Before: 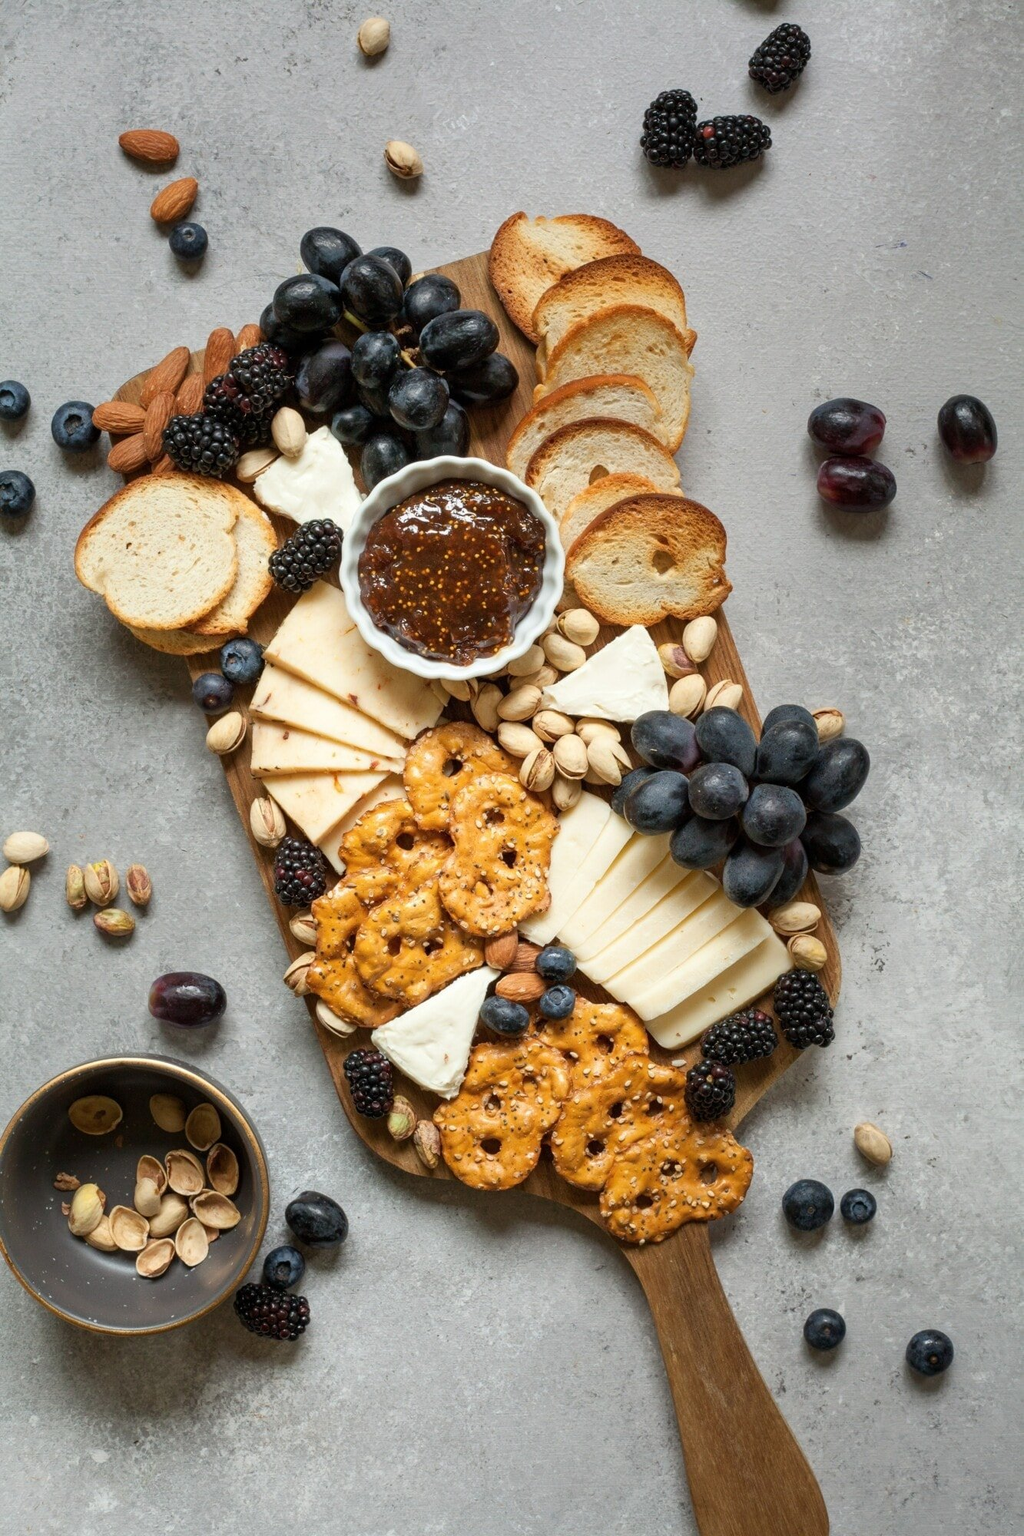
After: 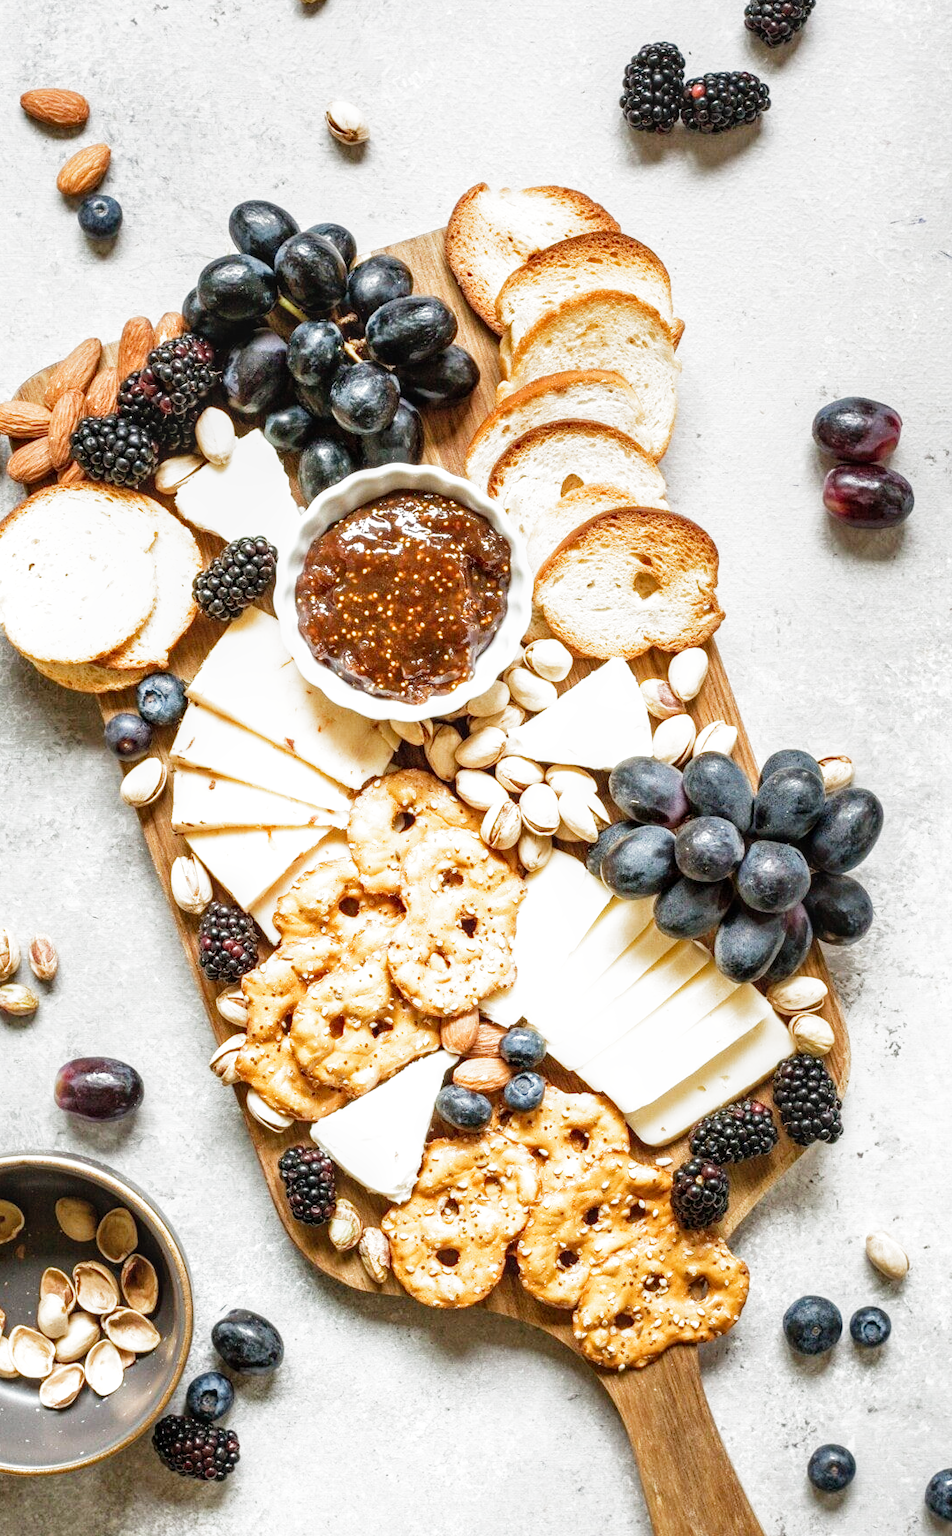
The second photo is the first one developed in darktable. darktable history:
exposure: black level correction -0.002, exposure 0.54 EV, compensate highlight preservation false
crop: left 9.929%, top 3.475%, right 9.188%, bottom 9.529%
filmic rgb: middle gray luminance 9.23%, black relative exposure -10.55 EV, white relative exposure 3.45 EV, threshold 6 EV, target black luminance 0%, hardness 5.98, latitude 59.69%, contrast 1.087, highlights saturation mix 5%, shadows ↔ highlights balance 29.23%, add noise in highlights 0, preserve chrominance no, color science v3 (2019), use custom middle-gray values true, iterations of high-quality reconstruction 0, contrast in highlights soft, enable highlight reconstruction true
local contrast: on, module defaults
